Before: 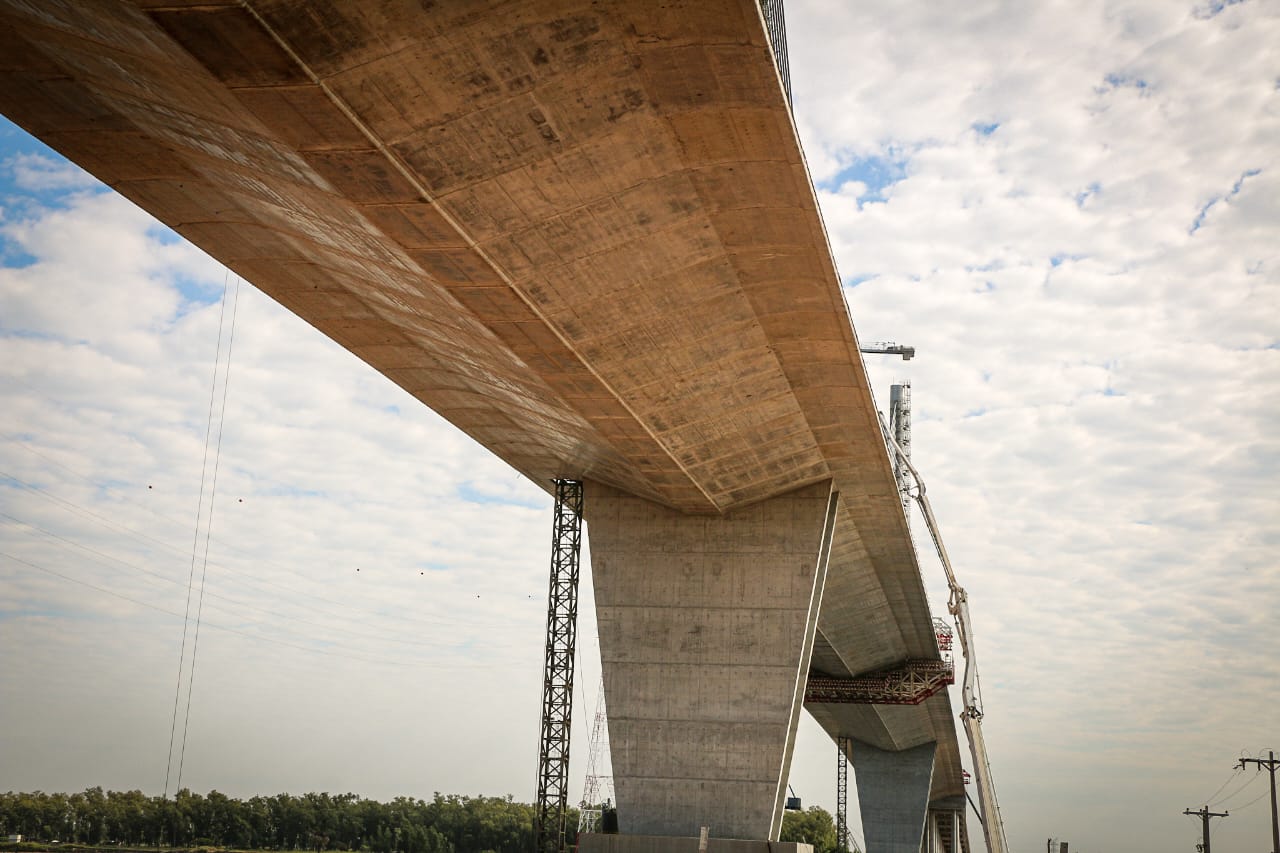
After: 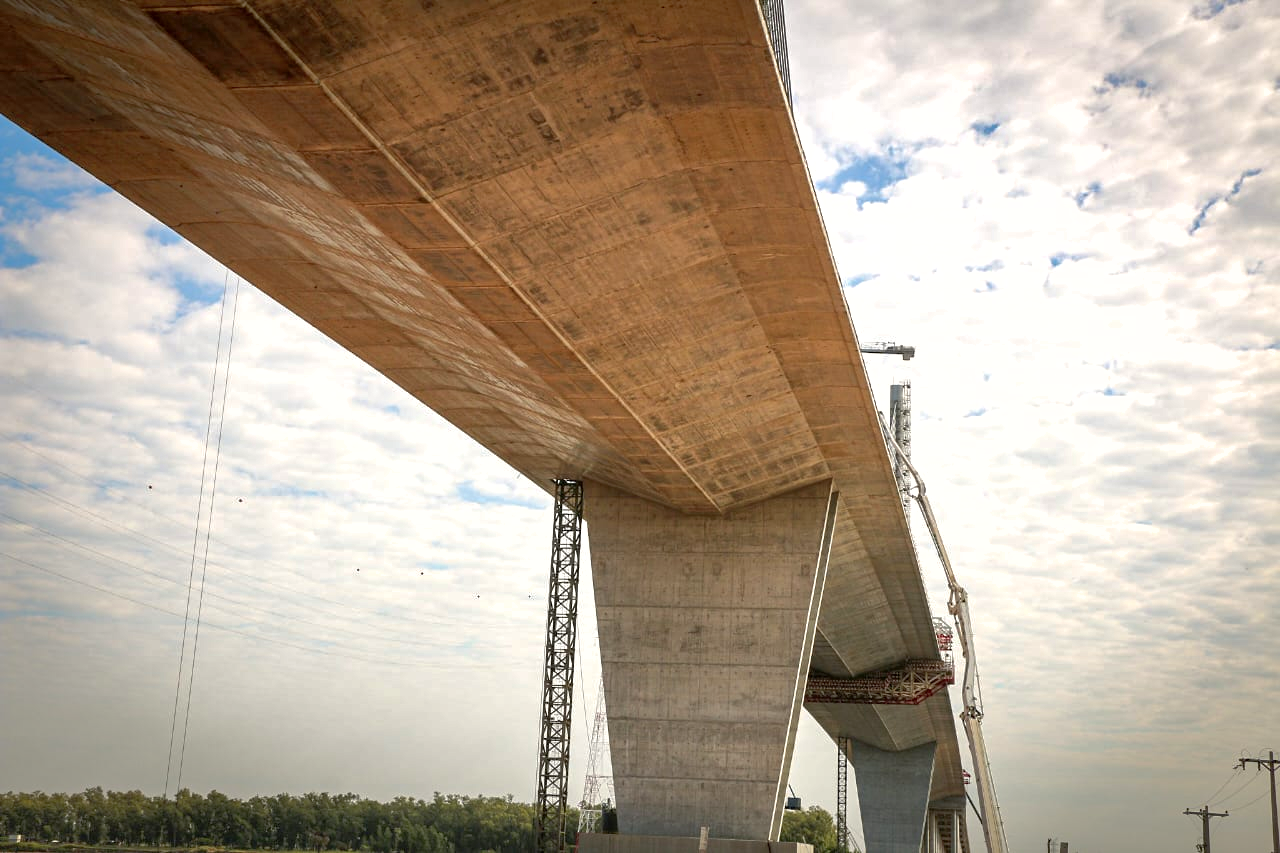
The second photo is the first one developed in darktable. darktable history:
rotate and perspective: crop left 0, crop top 0
shadows and highlights: on, module defaults
exposure: black level correction 0.001, exposure 0.3 EV, compensate highlight preservation false
